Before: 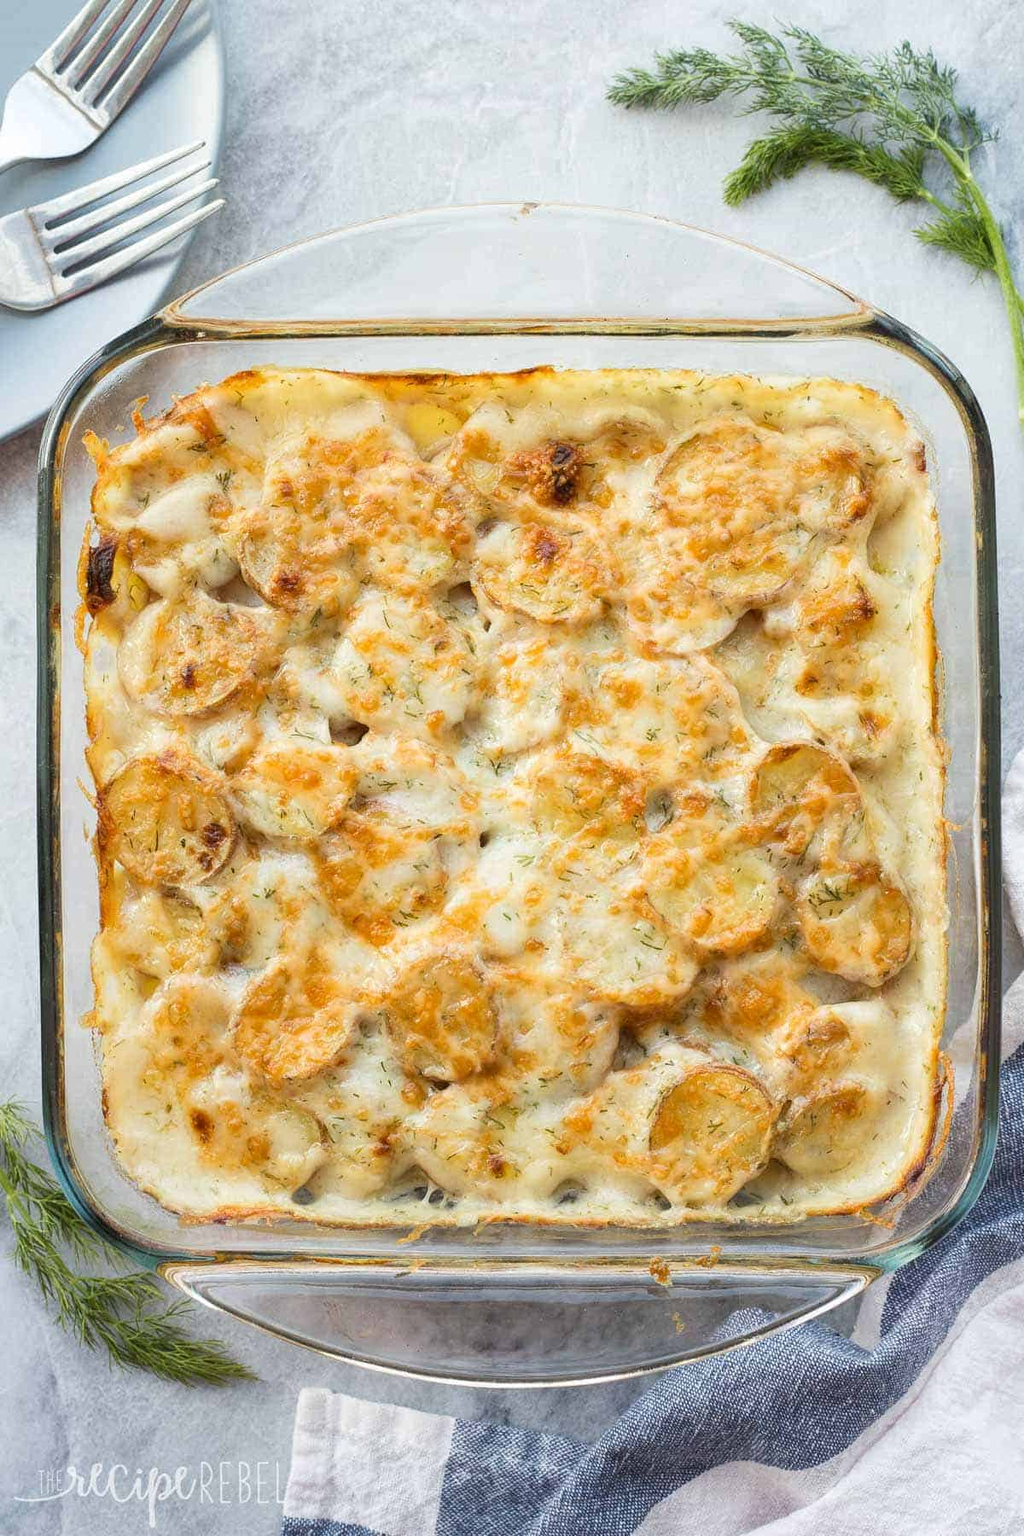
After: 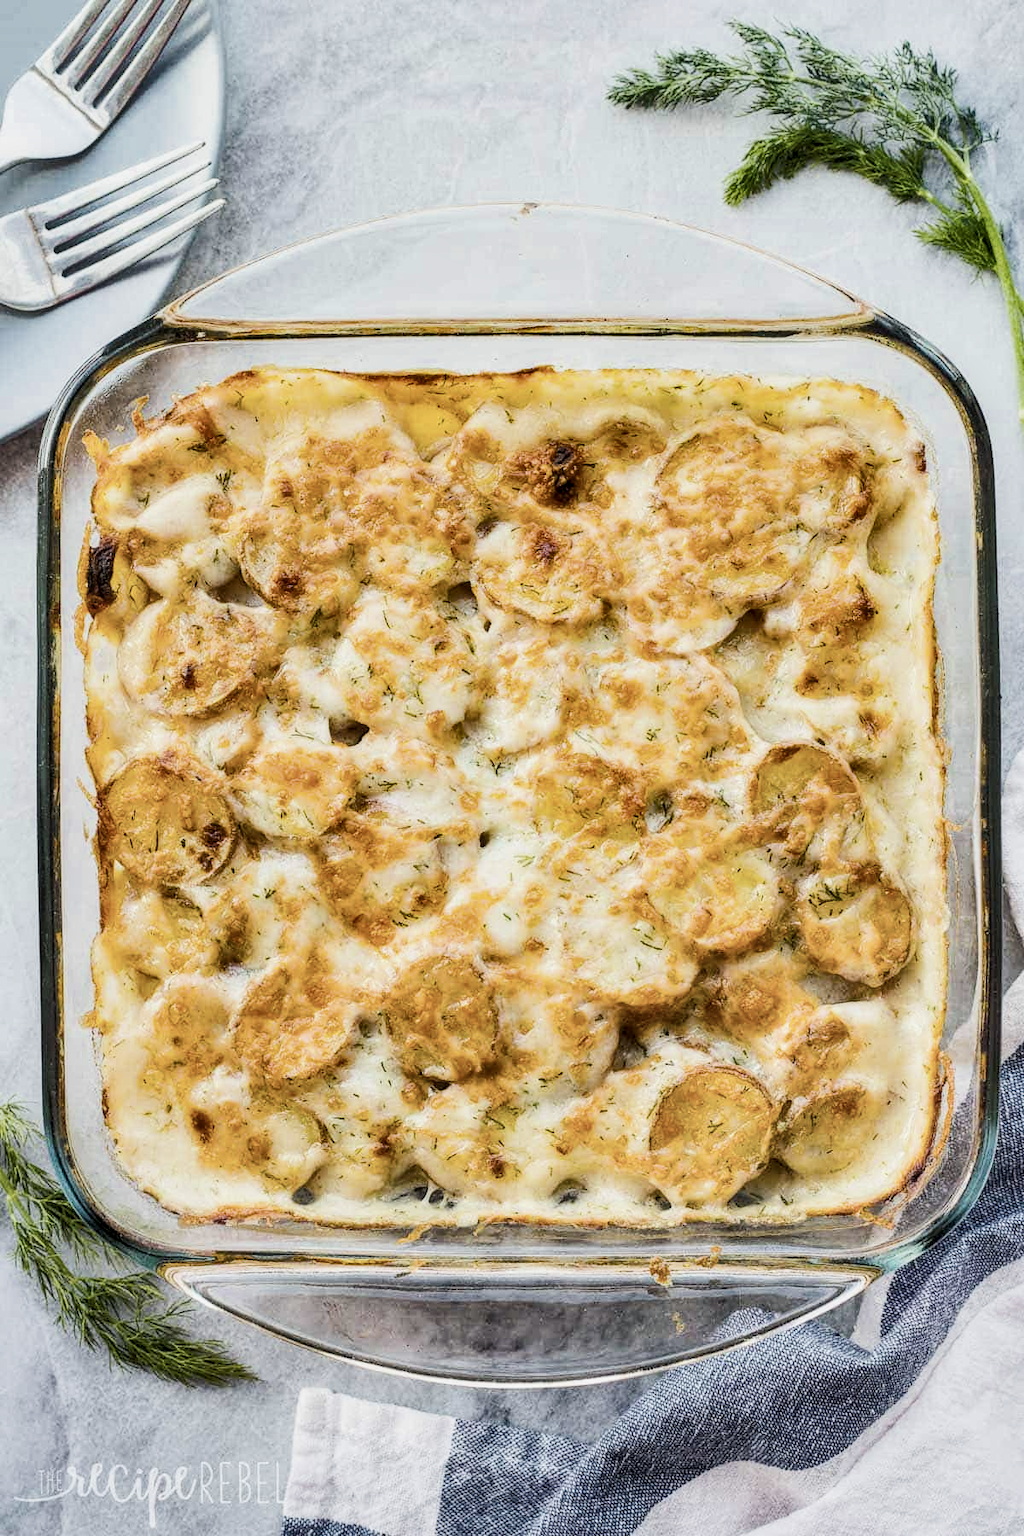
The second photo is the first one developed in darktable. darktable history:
color balance rgb: shadows lift › chroma 2.055%, shadows lift › hue 249.84°, perceptual saturation grading › global saturation 25.031%, perceptual brilliance grading › global brilliance 14.29%, perceptual brilliance grading › shadows -35.593%, global vibrance 20.423%
contrast brightness saturation: contrast 0.103, saturation -0.355
filmic rgb: black relative exposure -7.47 EV, white relative exposure 4.86 EV, hardness 3.39
local contrast: on, module defaults
tone equalizer: -8 EV -0.454 EV, -7 EV -0.422 EV, -6 EV -0.353 EV, -5 EV -0.186 EV, -3 EV 0.198 EV, -2 EV 0.362 EV, -1 EV 0.393 EV, +0 EV 0.415 EV
shadows and highlights: low approximation 0.01, soften with gaussian
